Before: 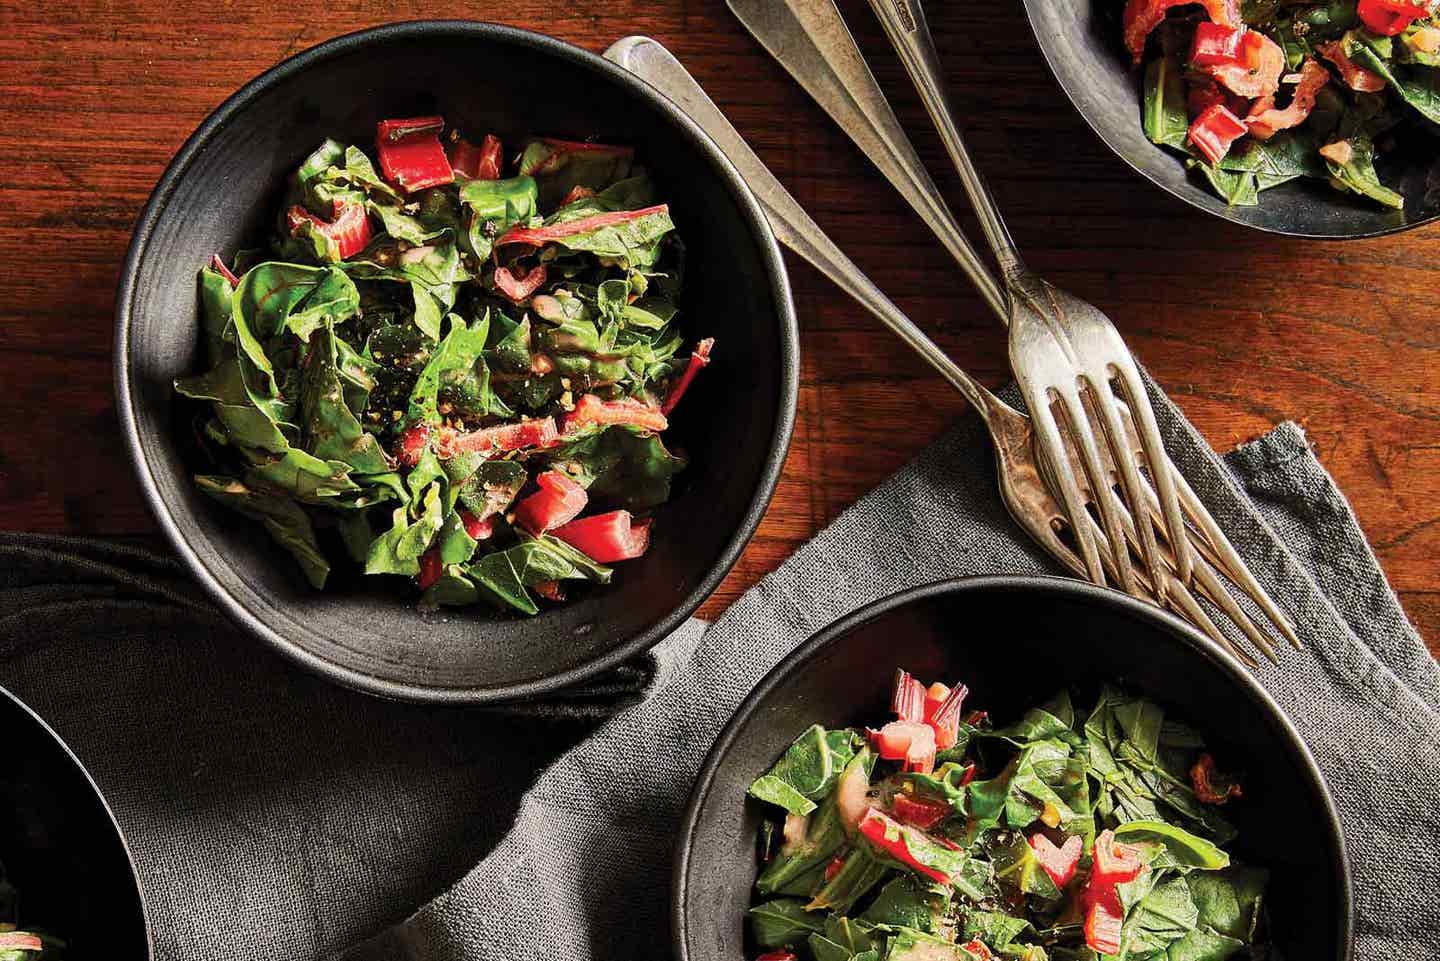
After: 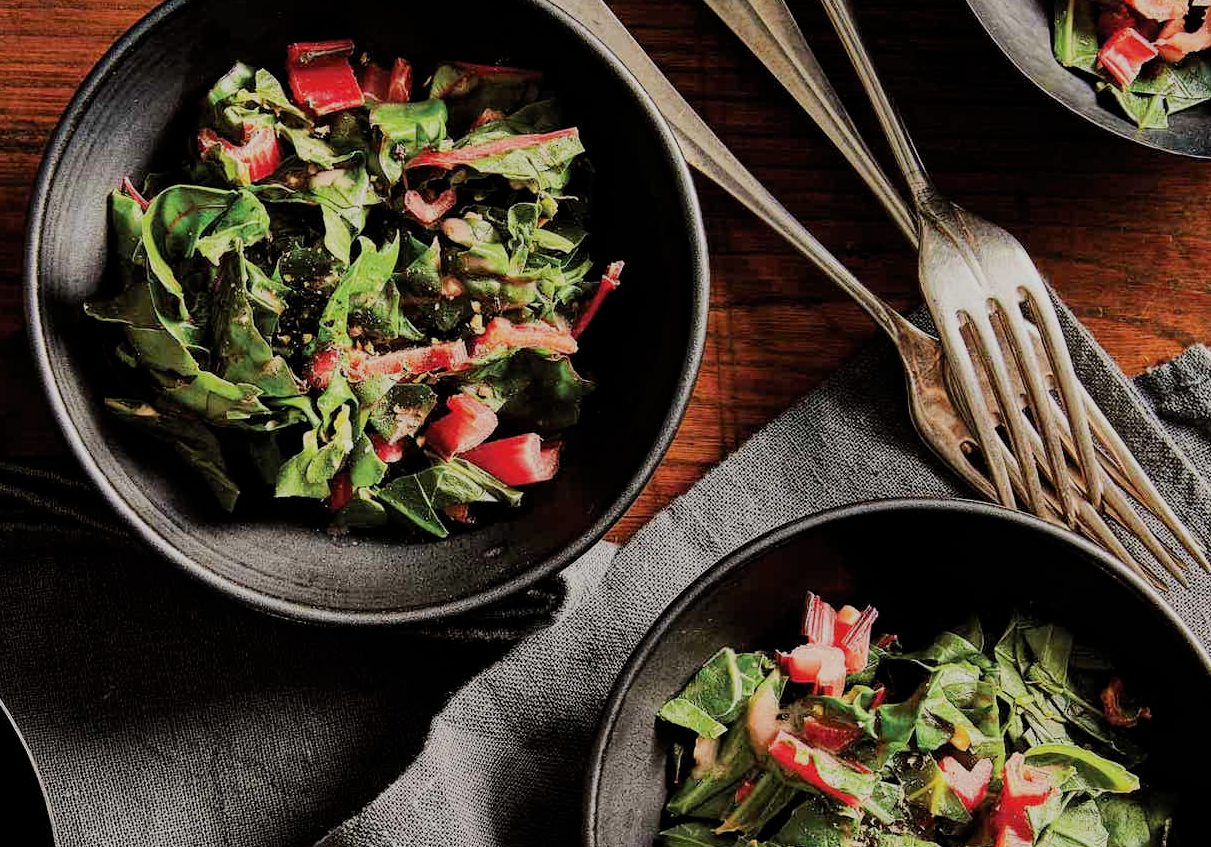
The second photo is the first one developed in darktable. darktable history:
crop: left 6.311%, top 8.049%, right 9.546%, bottom 3.765%
filmic rgb: black relative exposure -7.65 EV, white relative exposure 4.56 EV, hardness 3.61
